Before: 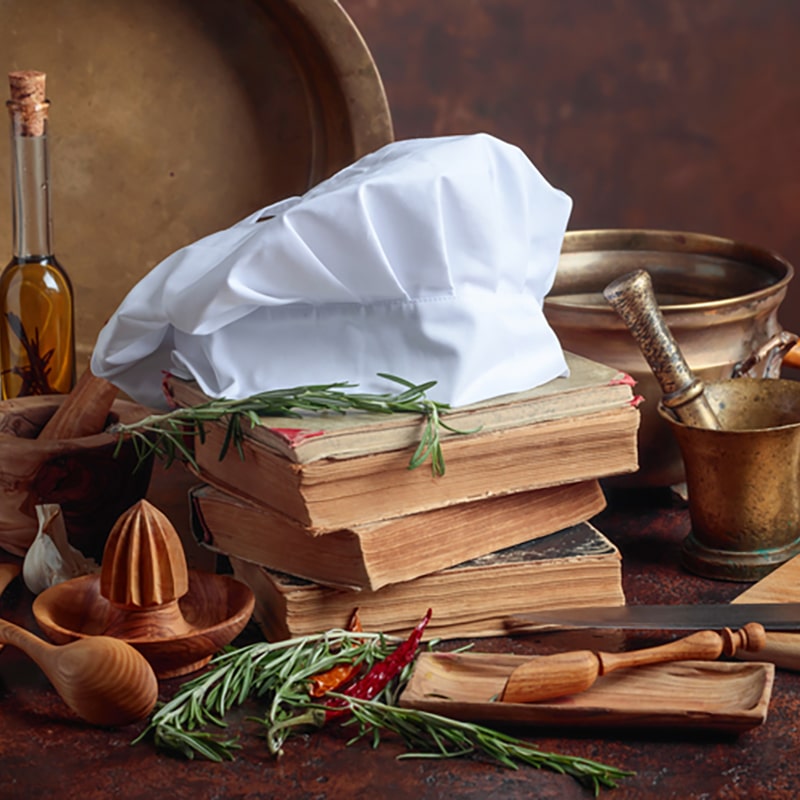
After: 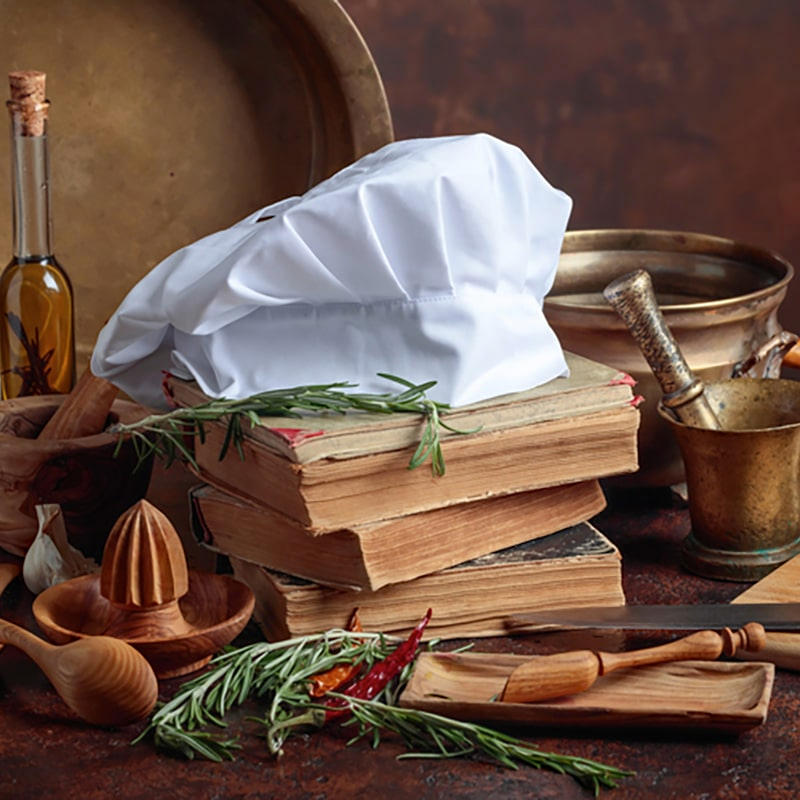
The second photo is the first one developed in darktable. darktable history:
haze removal: compatibility mode true, adaptive false
contrast brightness saturation: saturation -0.066
